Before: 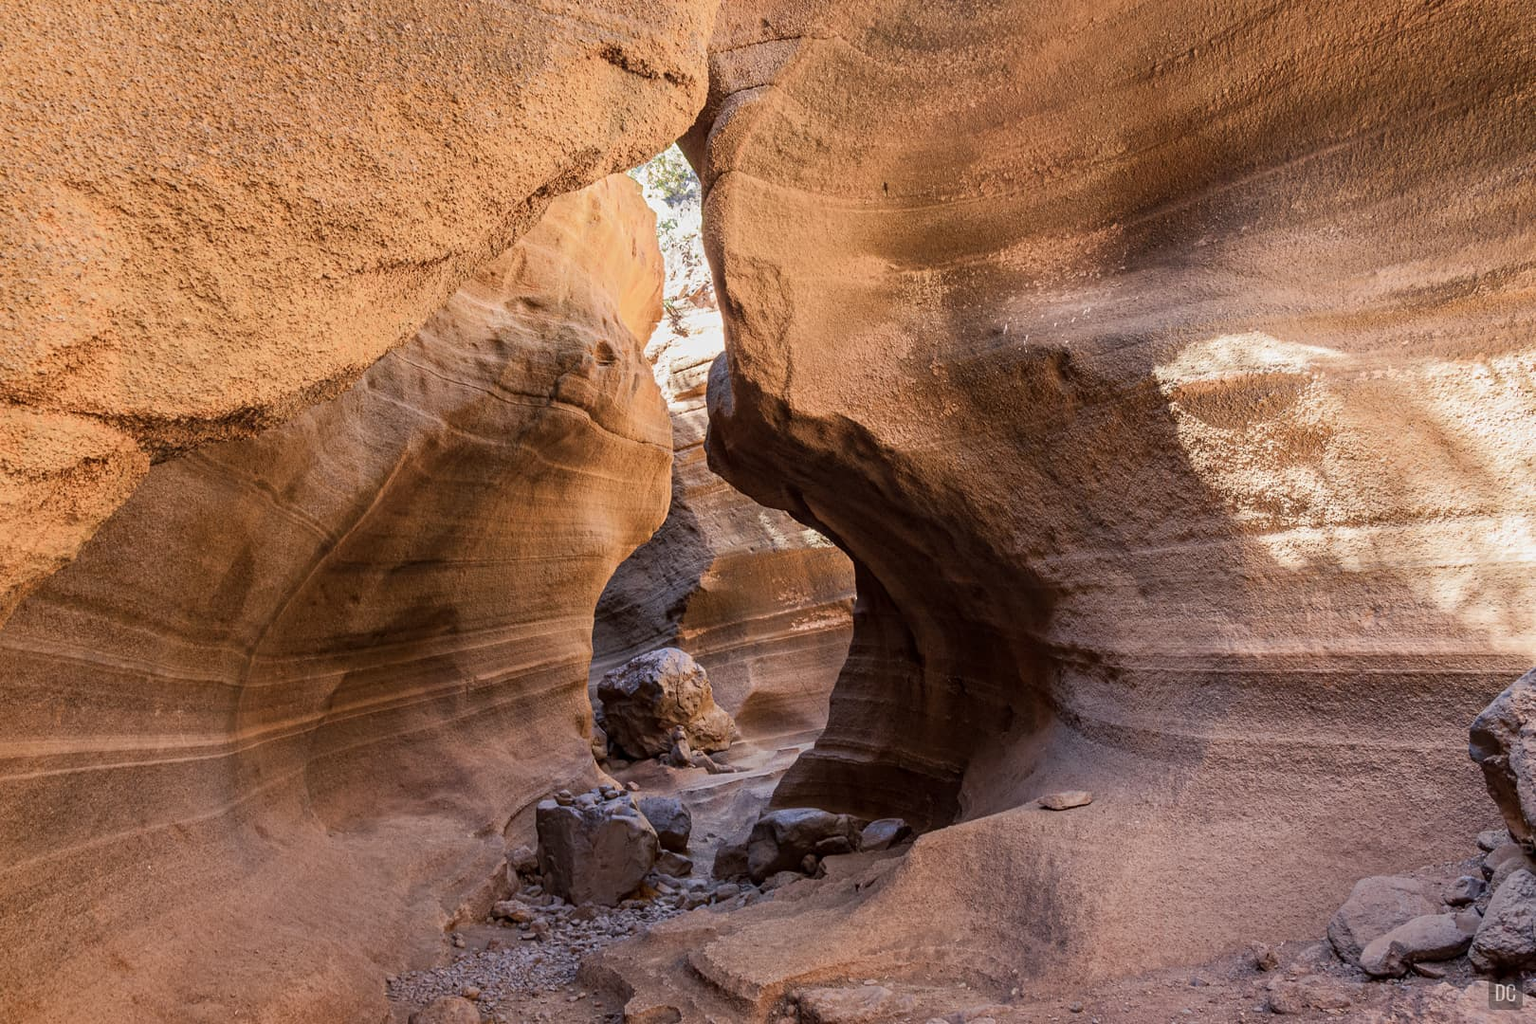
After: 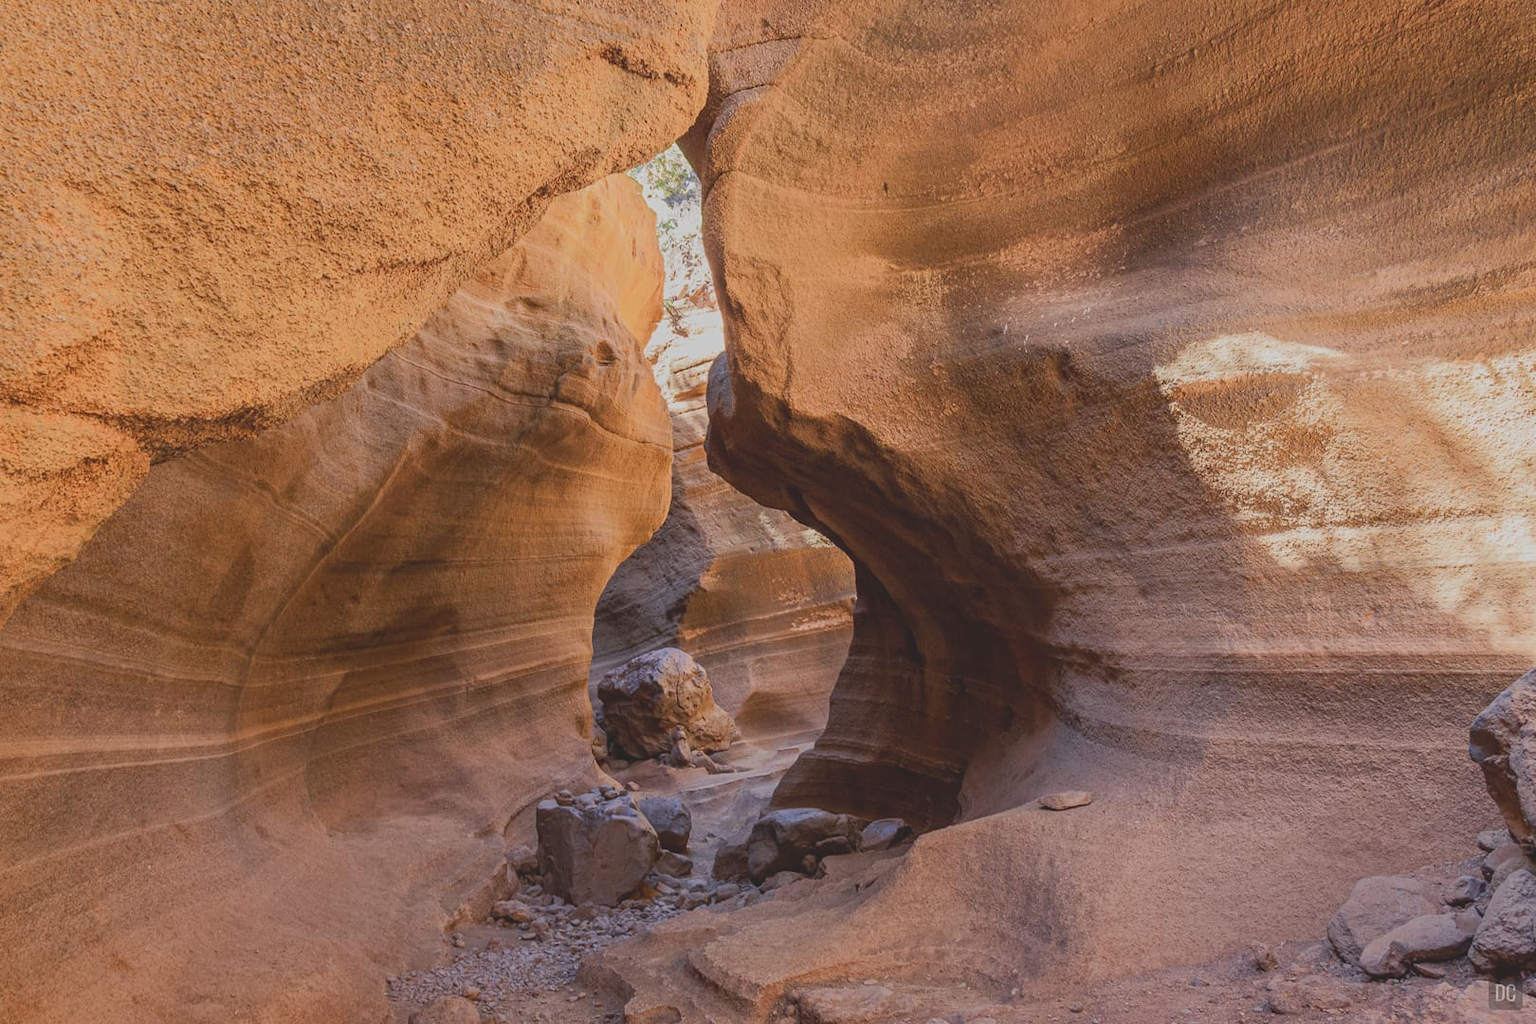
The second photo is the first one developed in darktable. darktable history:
contrast brightness saturation: contrast -0.28
